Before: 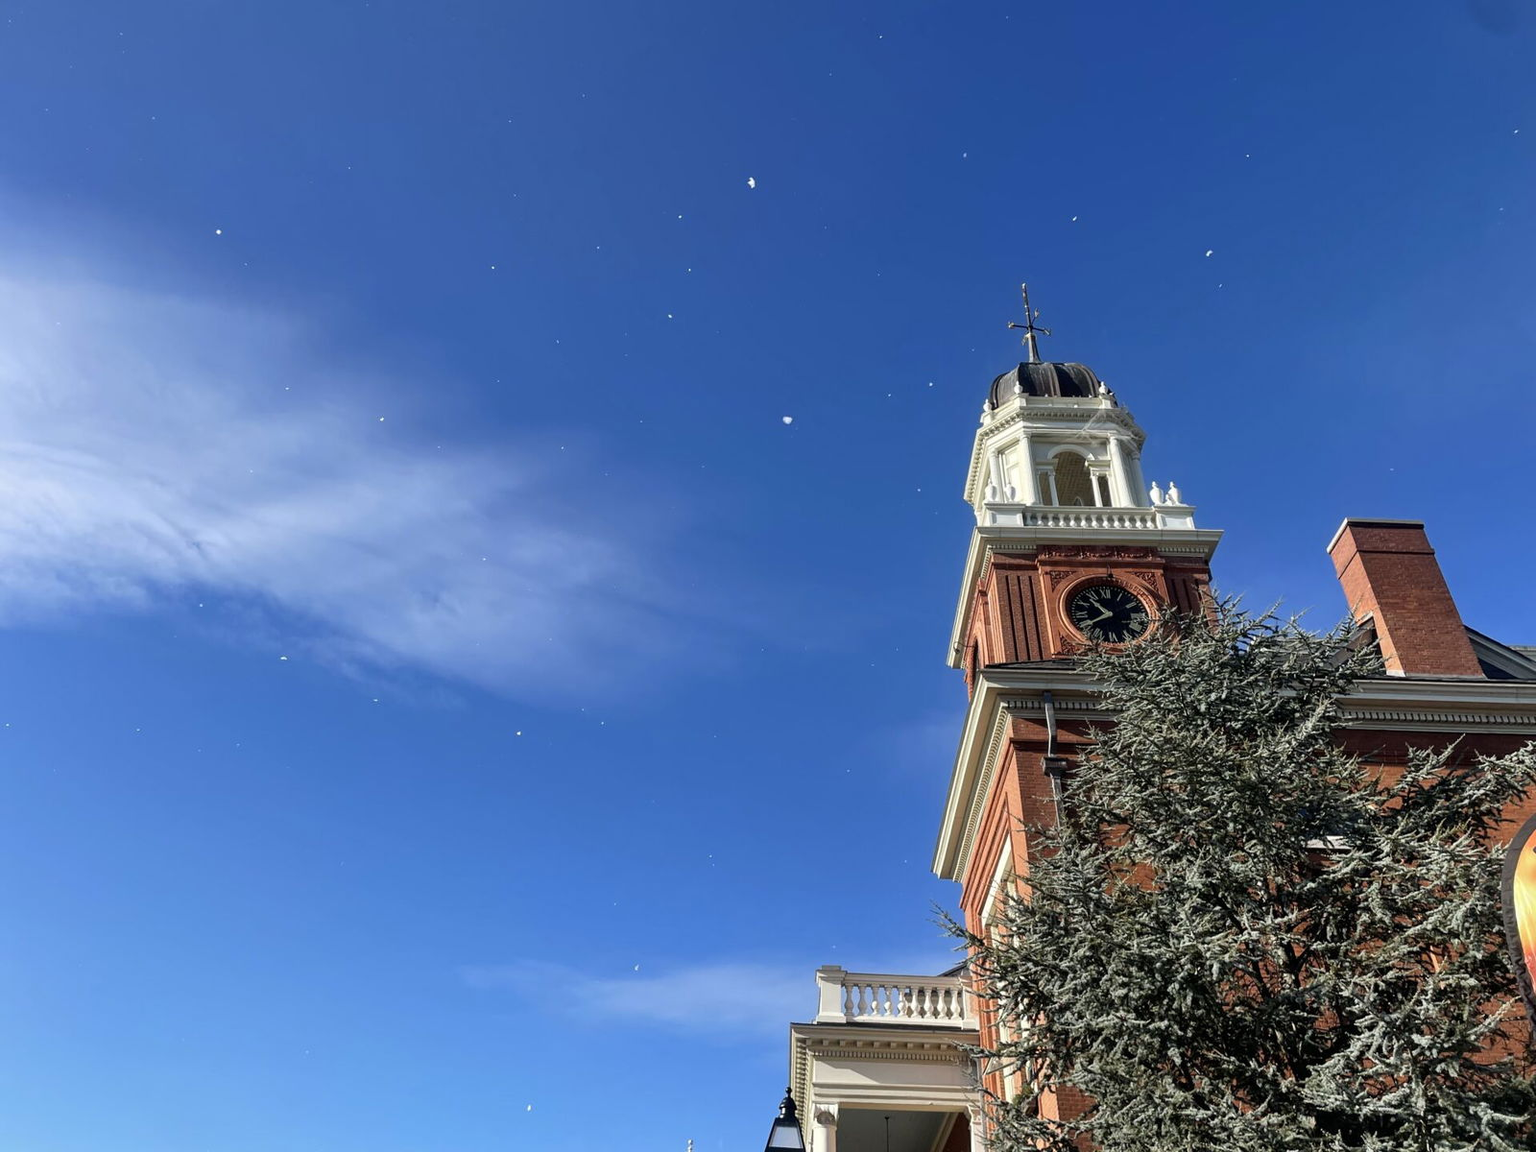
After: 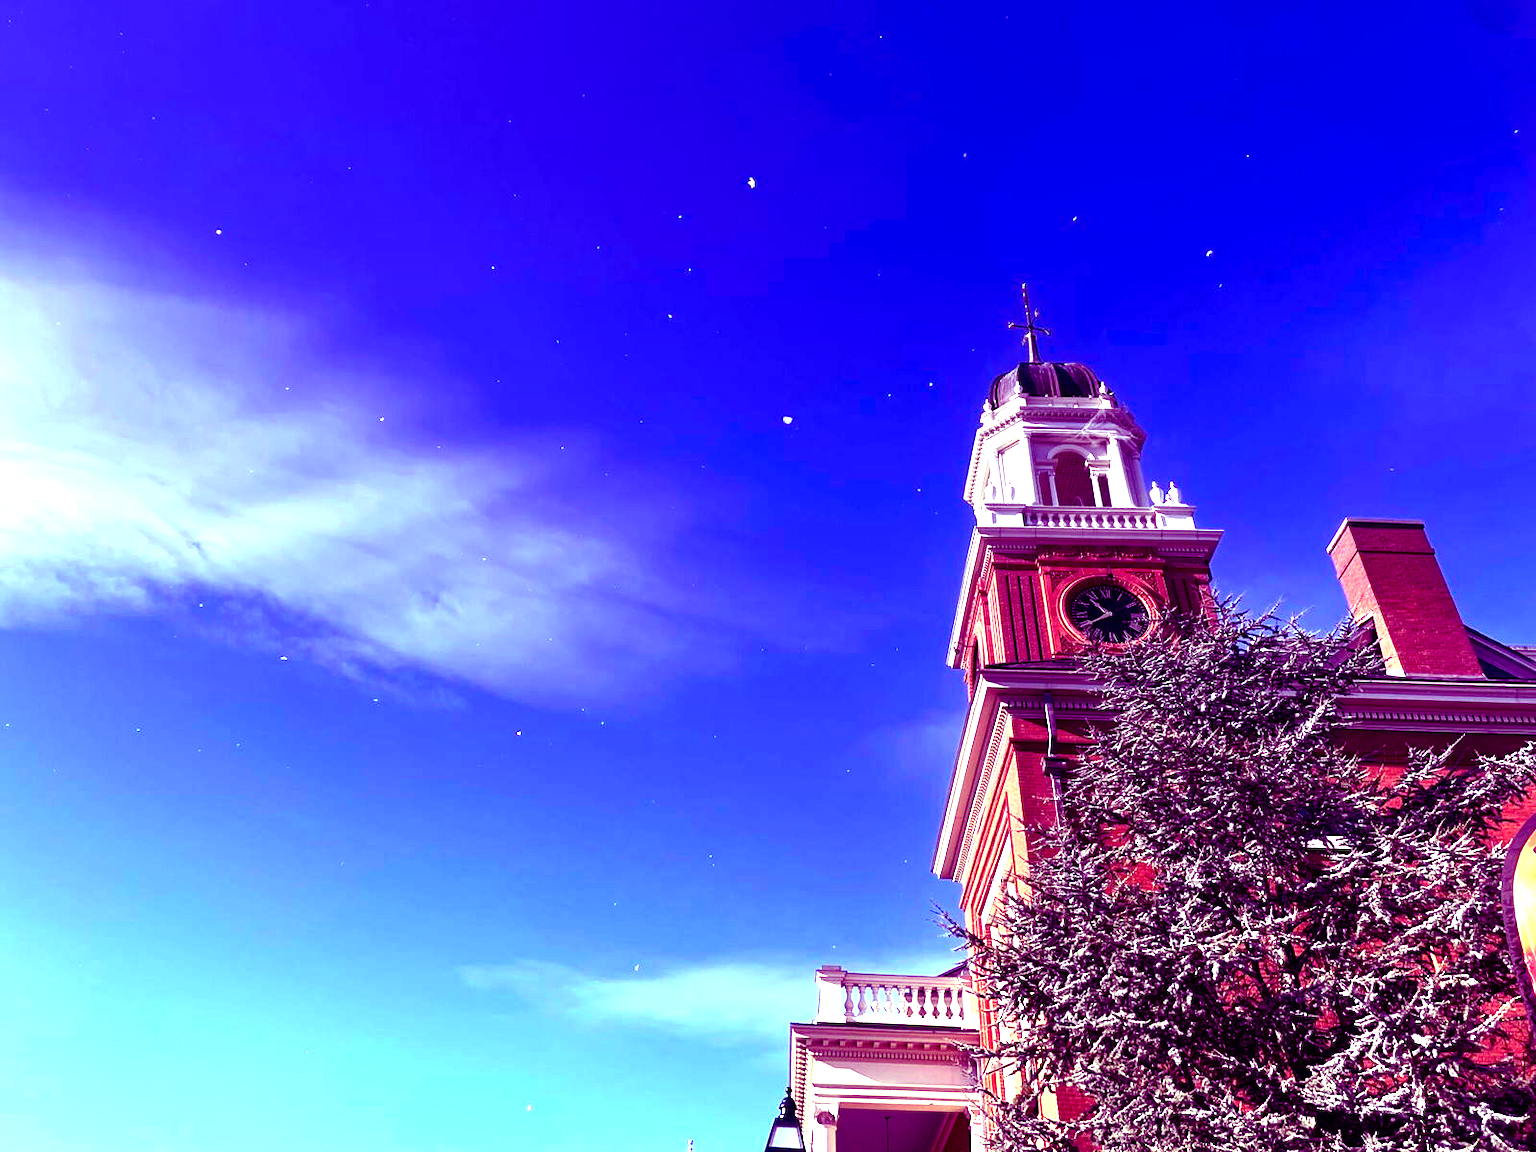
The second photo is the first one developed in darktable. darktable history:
graduated density: hue 238.83°, saturation 50%
exposure: exposure 1.5 EV, compensate highlight preservation false
color balance: mode lift, gamma, gain (sRGB), lift [1, 1, 0.101, 1]
